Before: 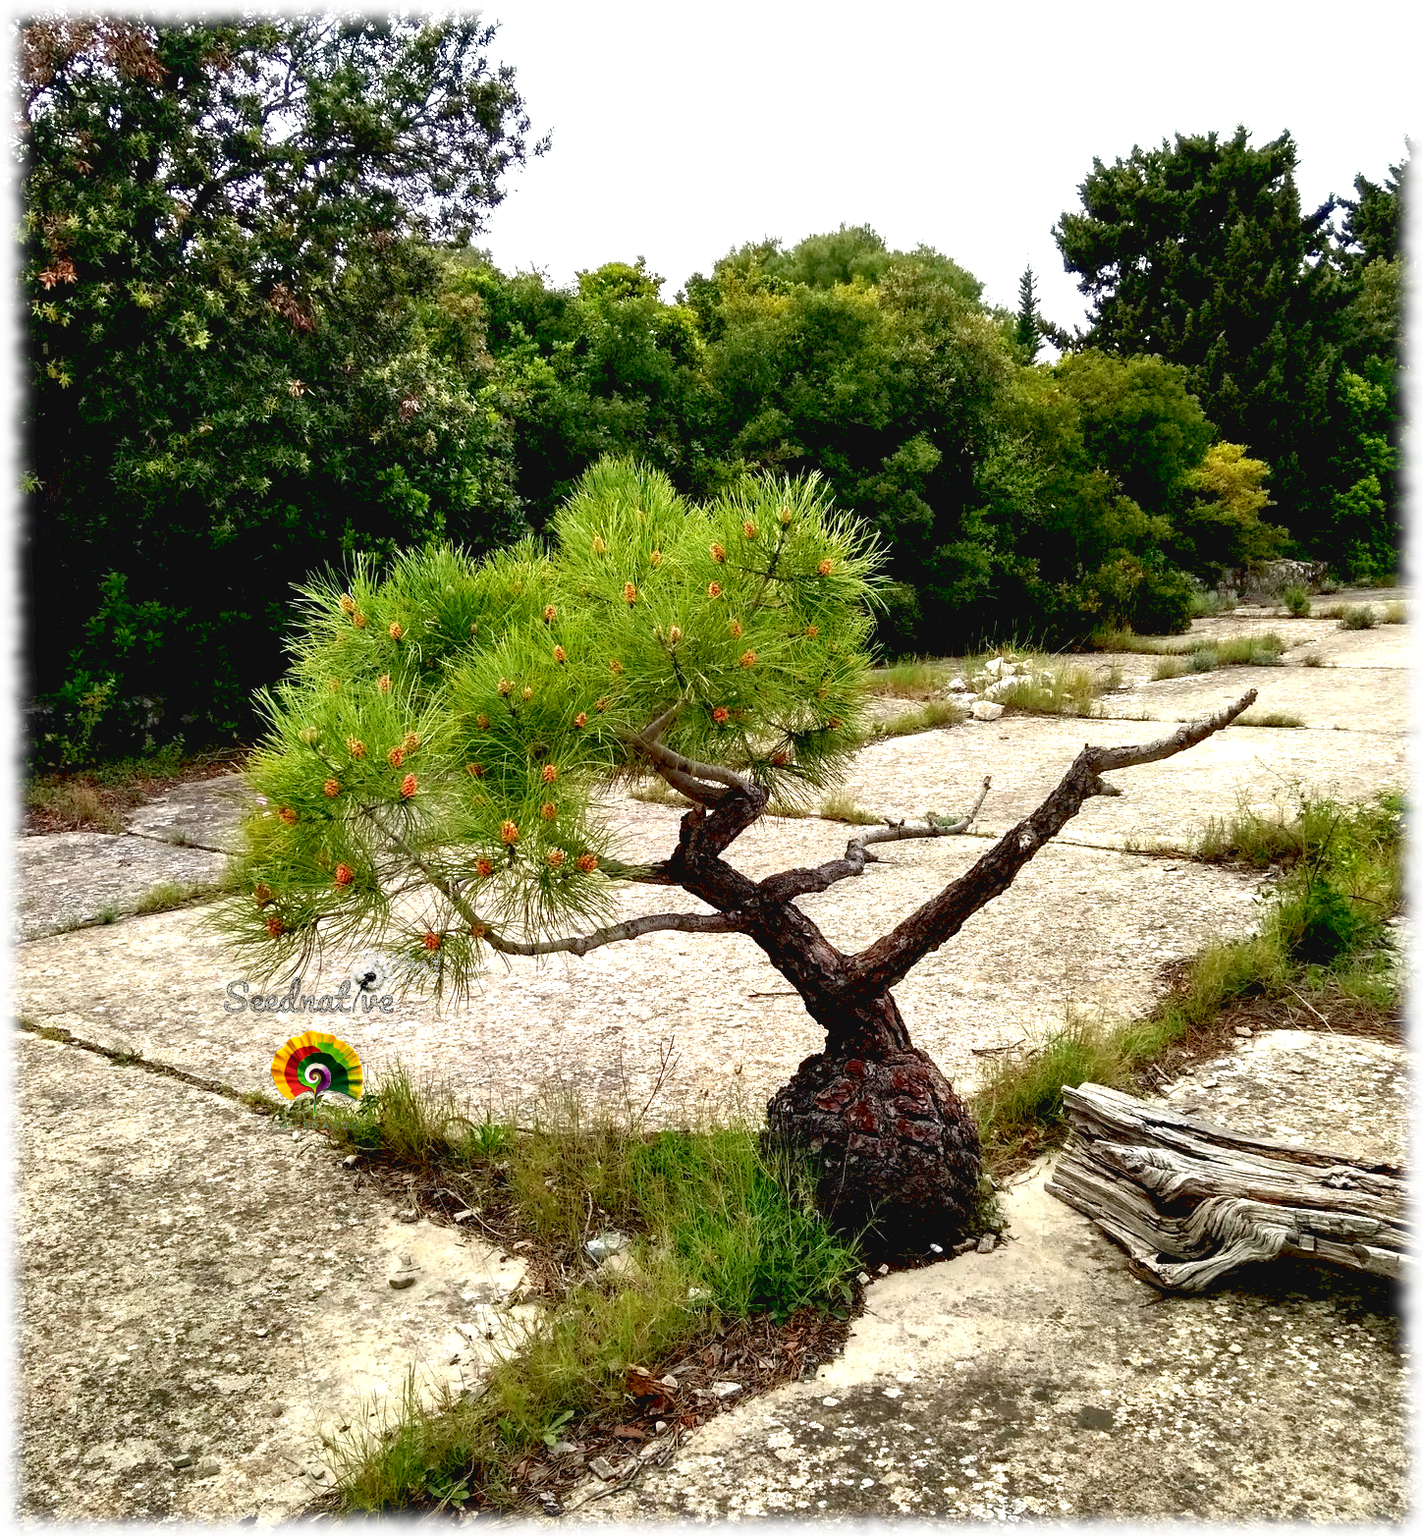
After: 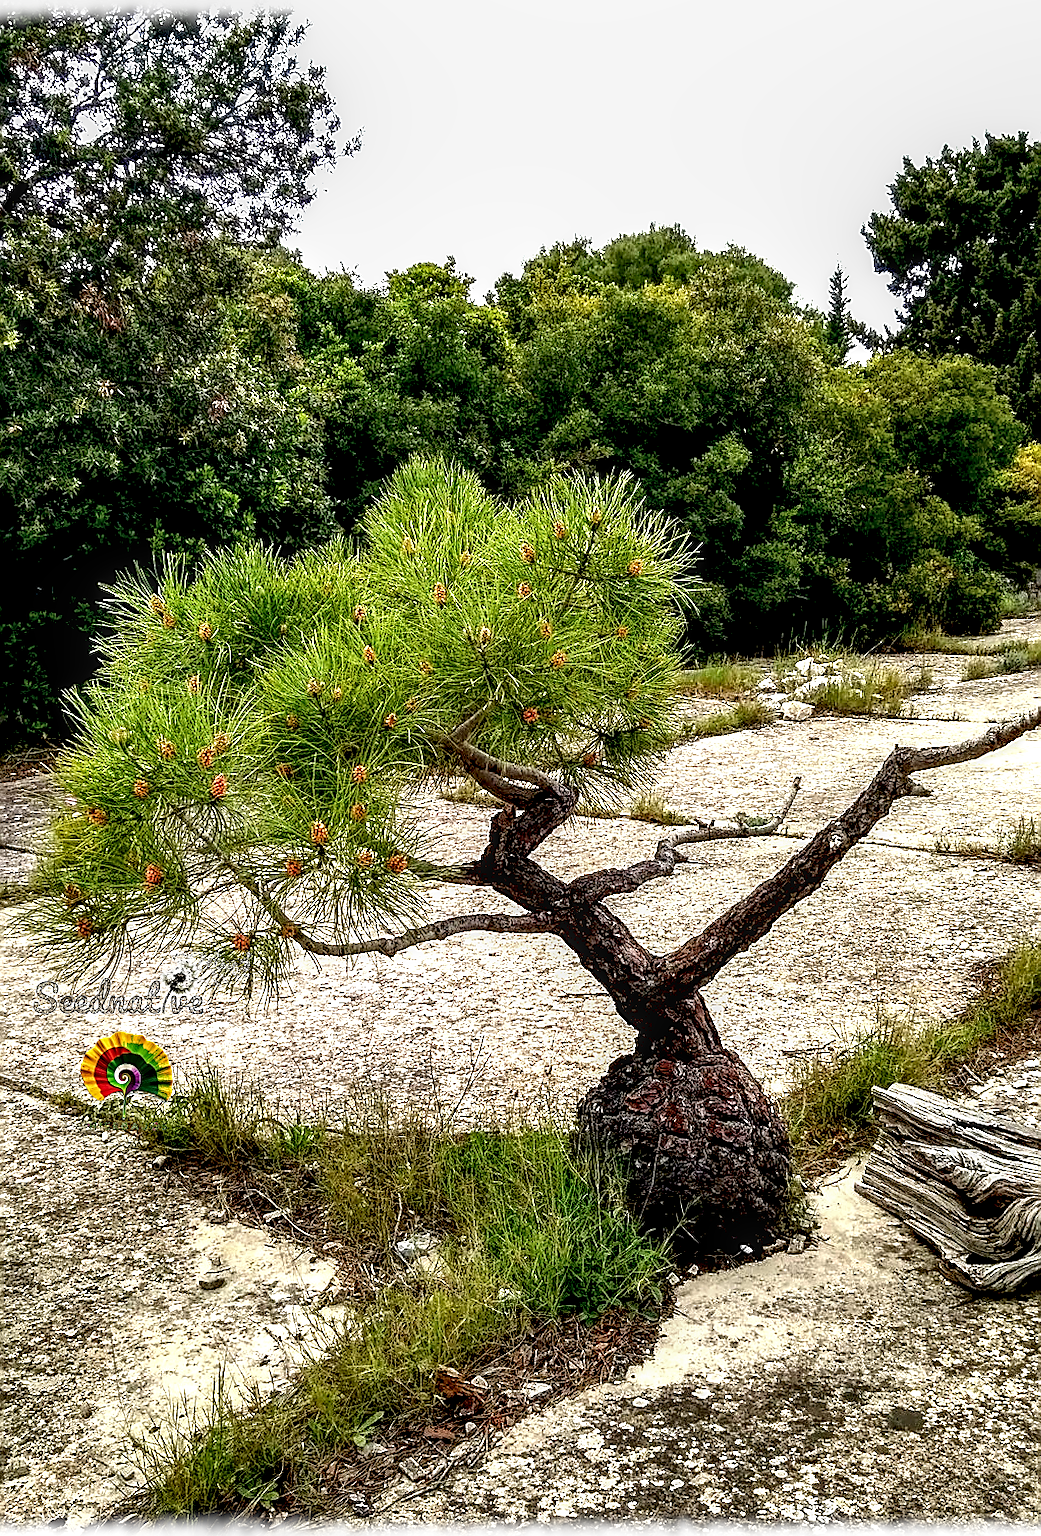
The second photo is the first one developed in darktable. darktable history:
crop: left 13.443%, right 13.31%
sharpen: radius 1.4, amount 1.25, threshold 0.7
local contrast: highlights 20%, shadows 70%, detail 170%
